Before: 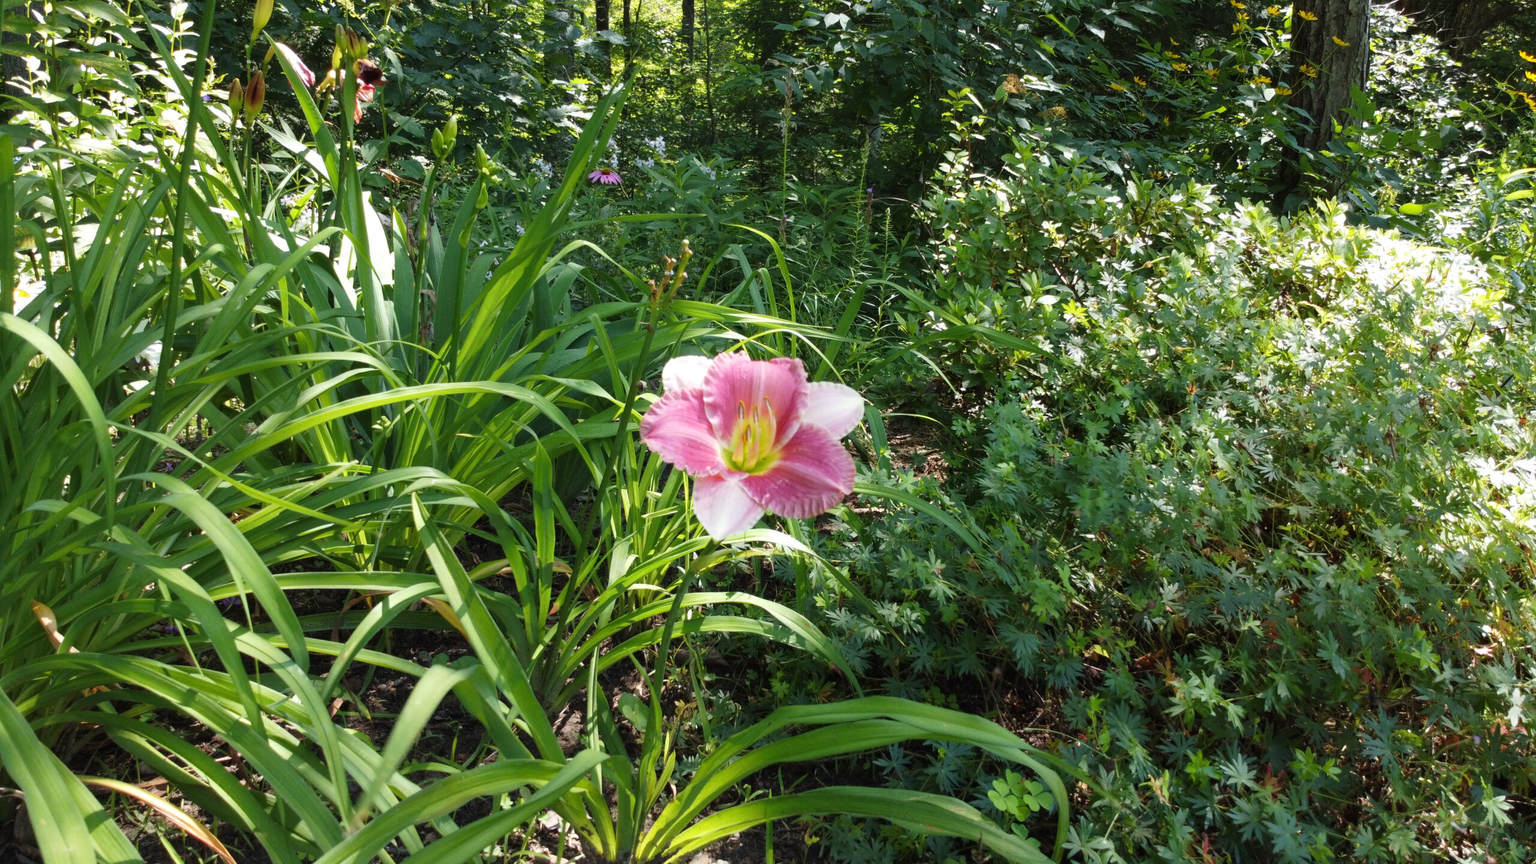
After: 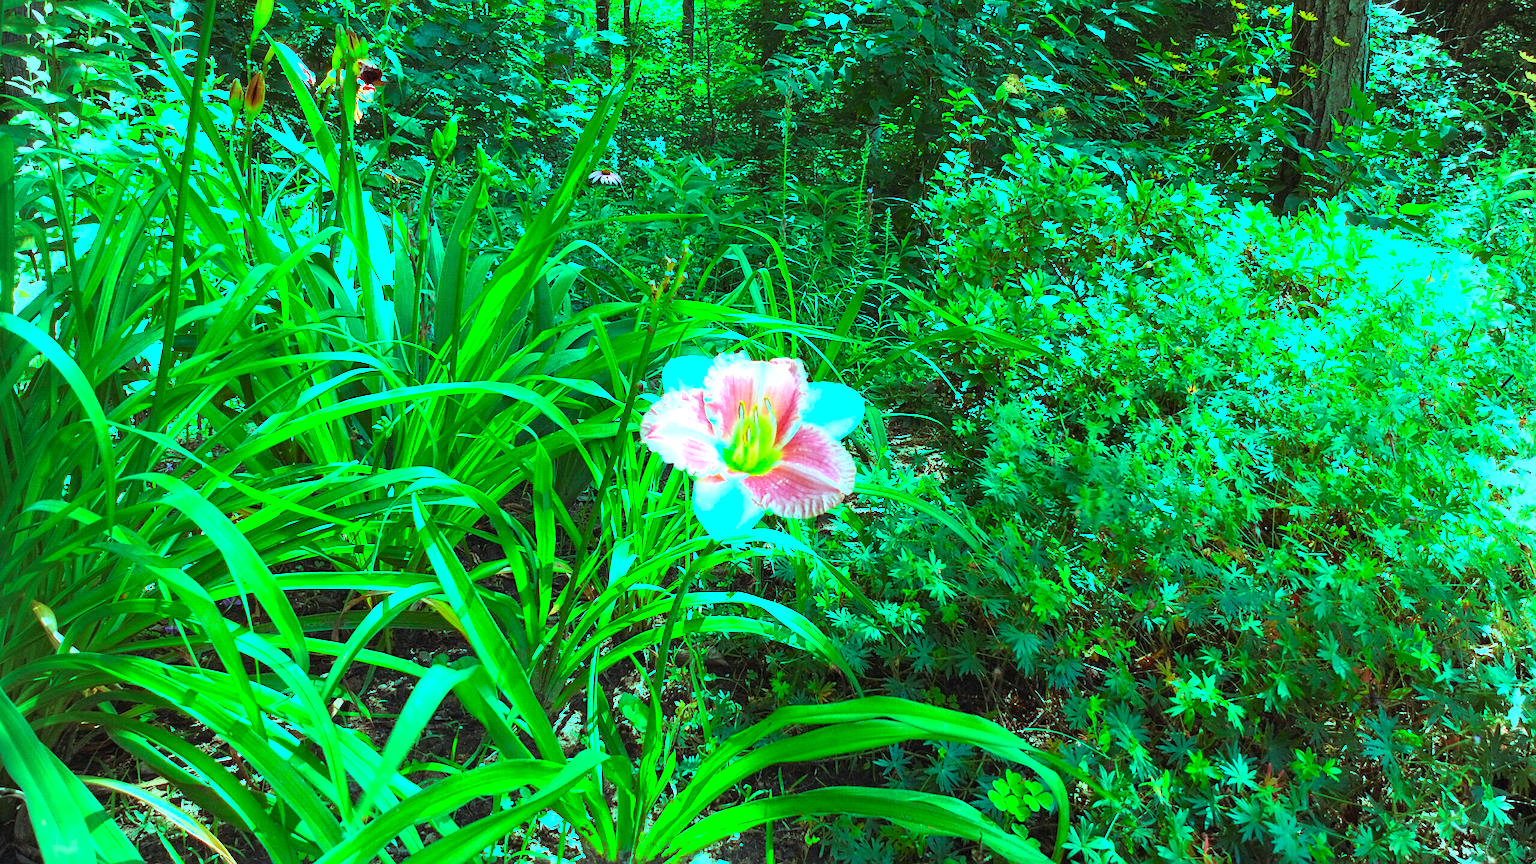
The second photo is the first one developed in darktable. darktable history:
tone equalizer: on, module defaults
vignetting: on, module defaults
color balance rgb: highlights gain › luminance 20.178%, highlights gain › chroma 13.048%, highlights gain › hue 171.73°, perceptual saturation grading › global saturation 31.164%
exposure: black level correction 0, exposure 1.103 EV, compensate highlight preservation false
sharpen: on, module defaults
